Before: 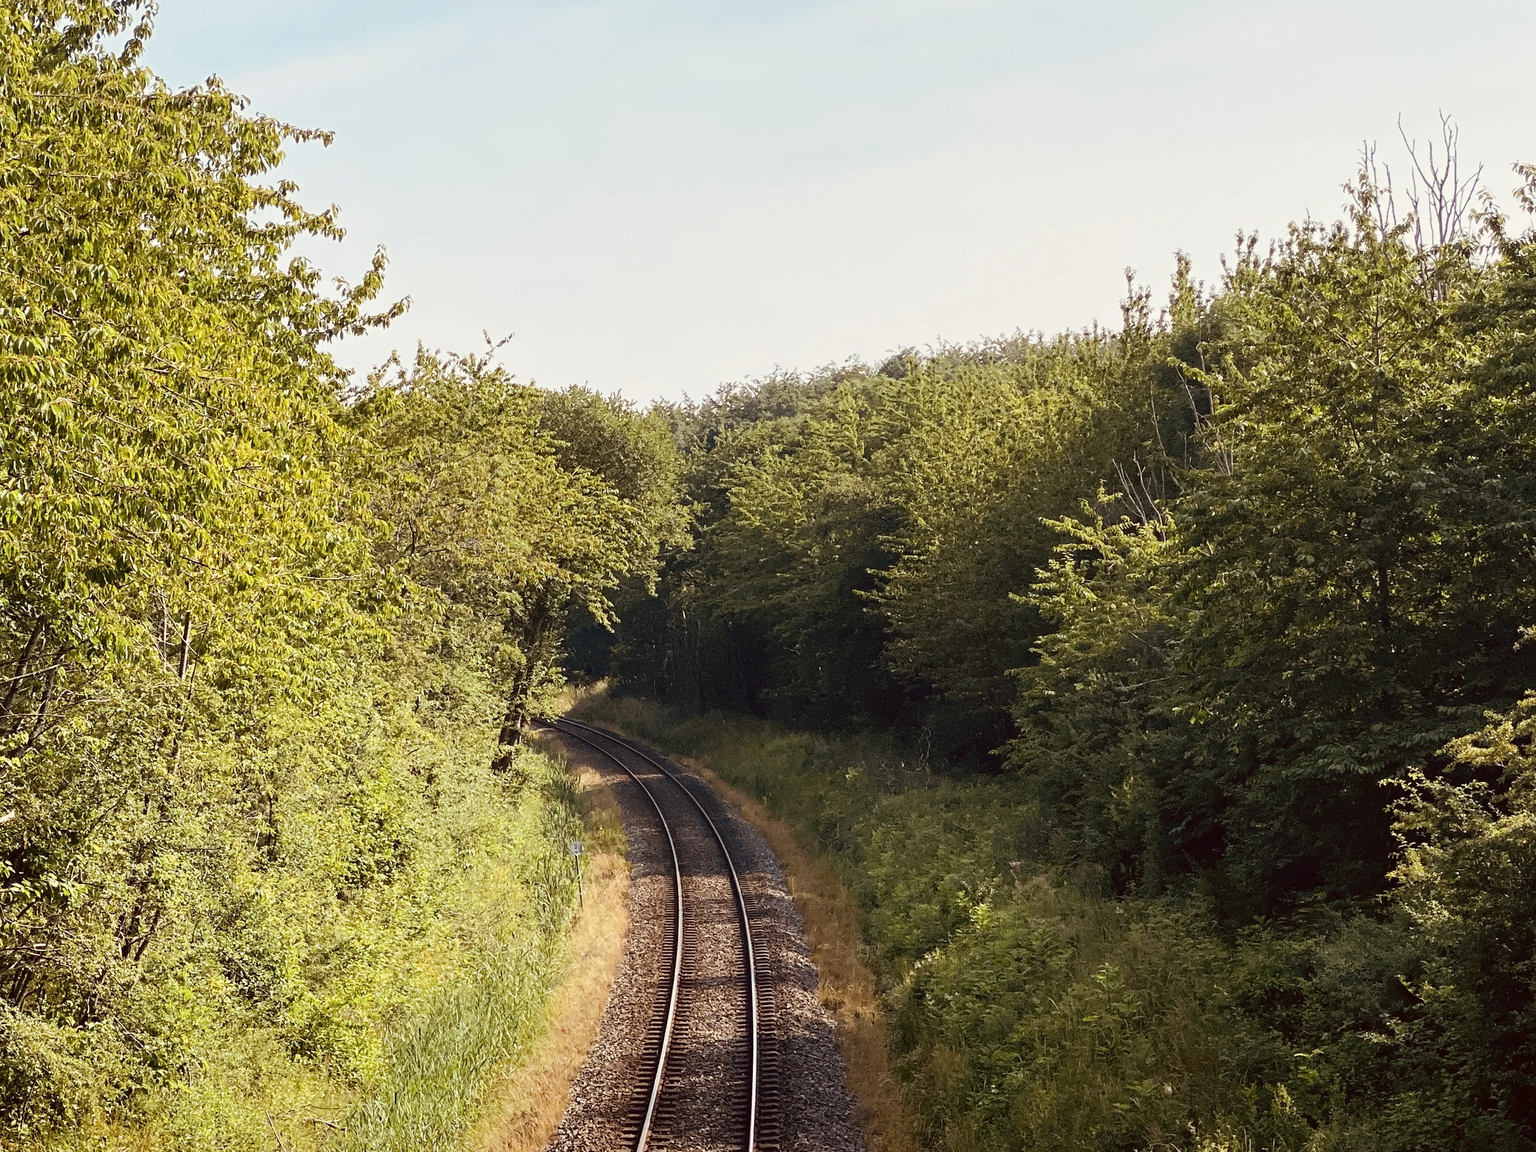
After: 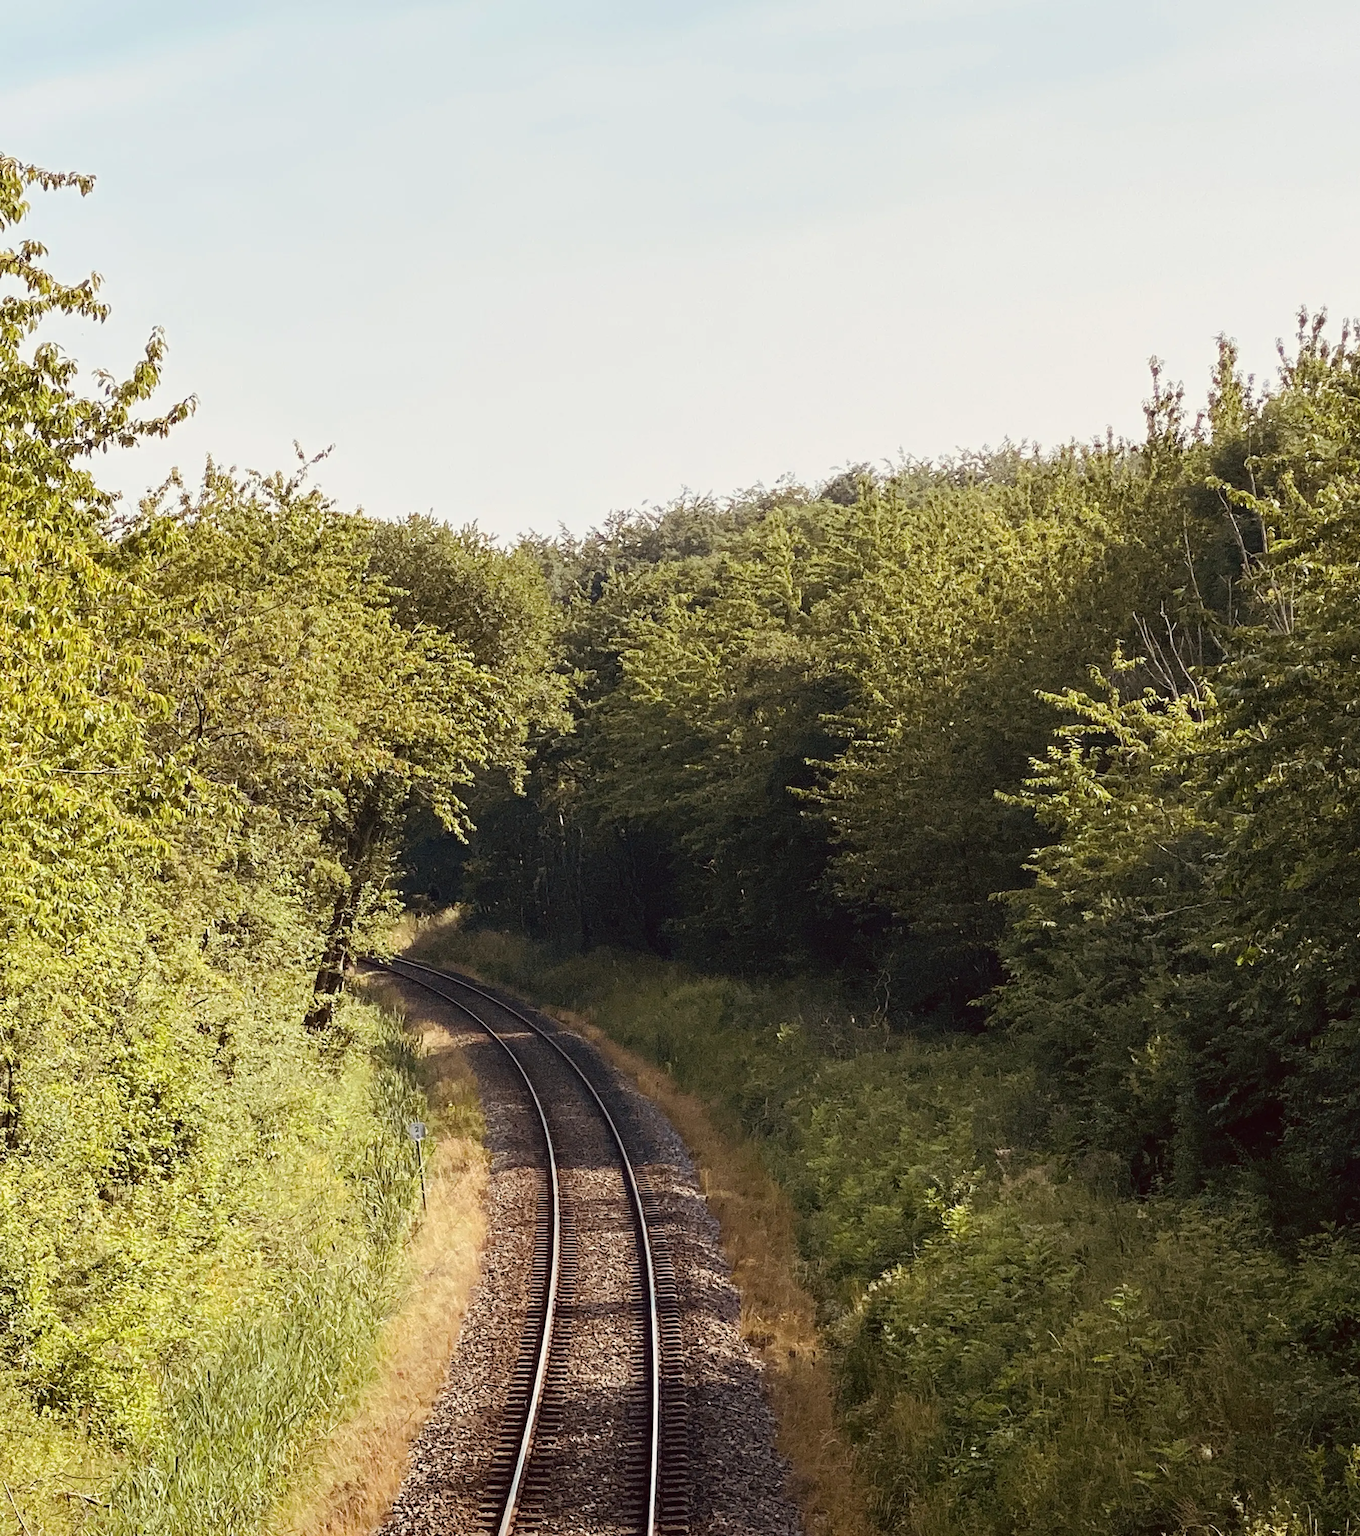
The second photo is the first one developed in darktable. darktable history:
crop: left 17.158%, right 16.398%
